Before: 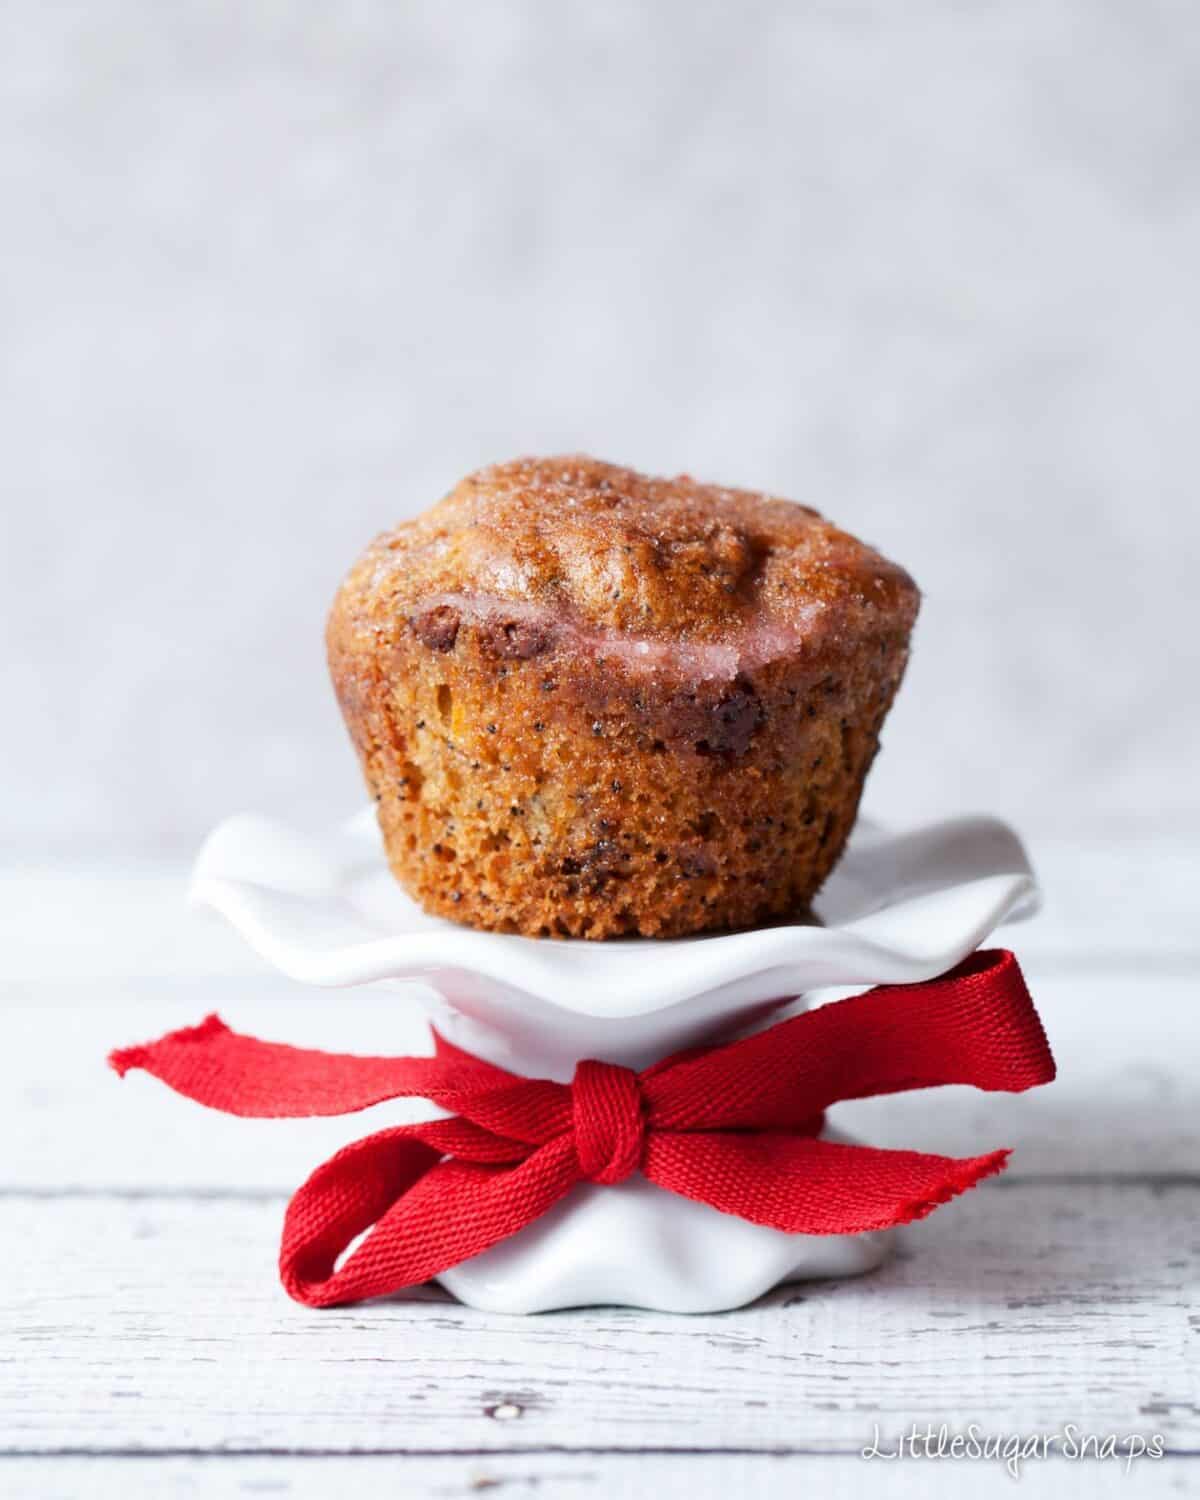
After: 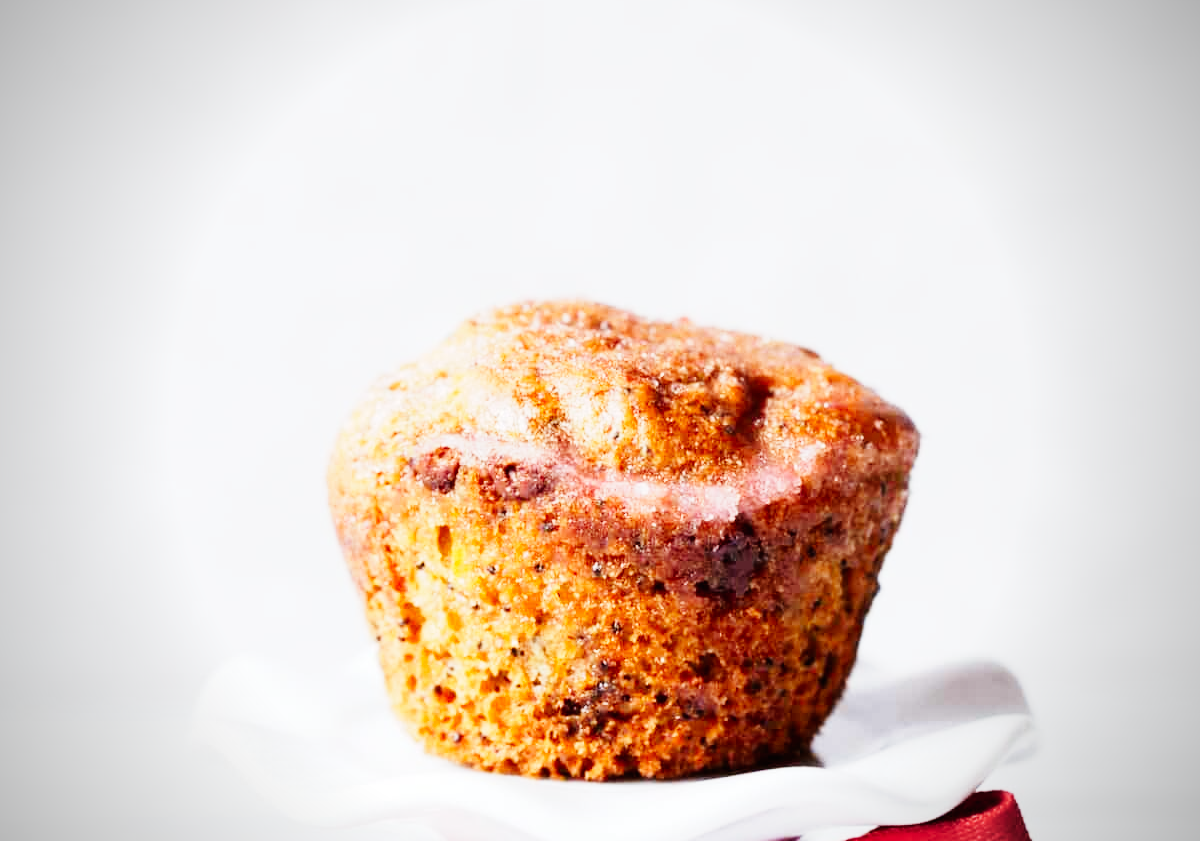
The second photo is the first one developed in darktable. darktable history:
base curve: curves: ch0 [(0, 0) (0, 0.001) (0.001, 0.001) (0.004, 0.002) (0.007, 0.004) (0.015, 0.013) (0.033, 0.045) (0.052, 0.096) (0.075, 0.17) (0.099, 0.241) (0.163, 0.42) (0.219, 0.55) (0.259, 0.616) (0.327, 0.722) (0.365, 0.765) (0.522, 0.873) (0.547, 0.881) (0.689, 0.919) (0.826, 0.952) (1, 1)], preserve colors none
white balance: red 1, blue 1
crop and rotate: top 10.605%, bottom 33.274%
vignetting: fall-off start 71.74%
